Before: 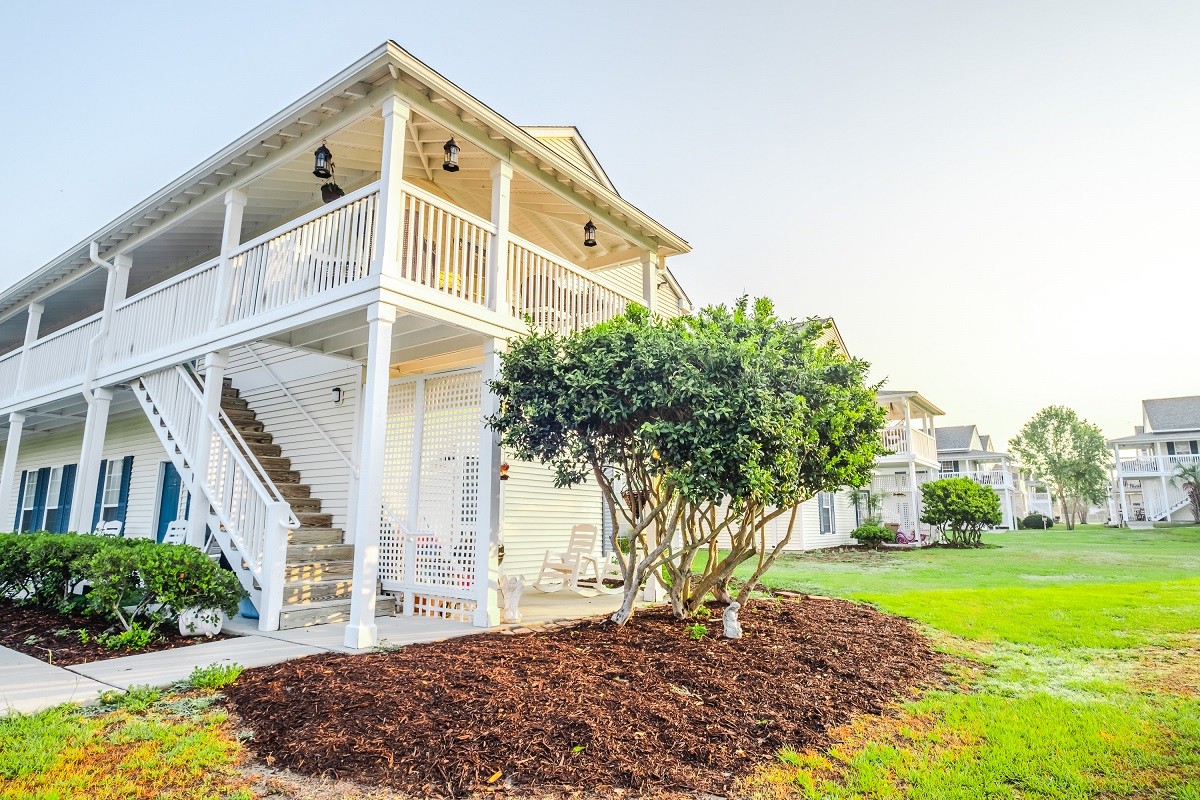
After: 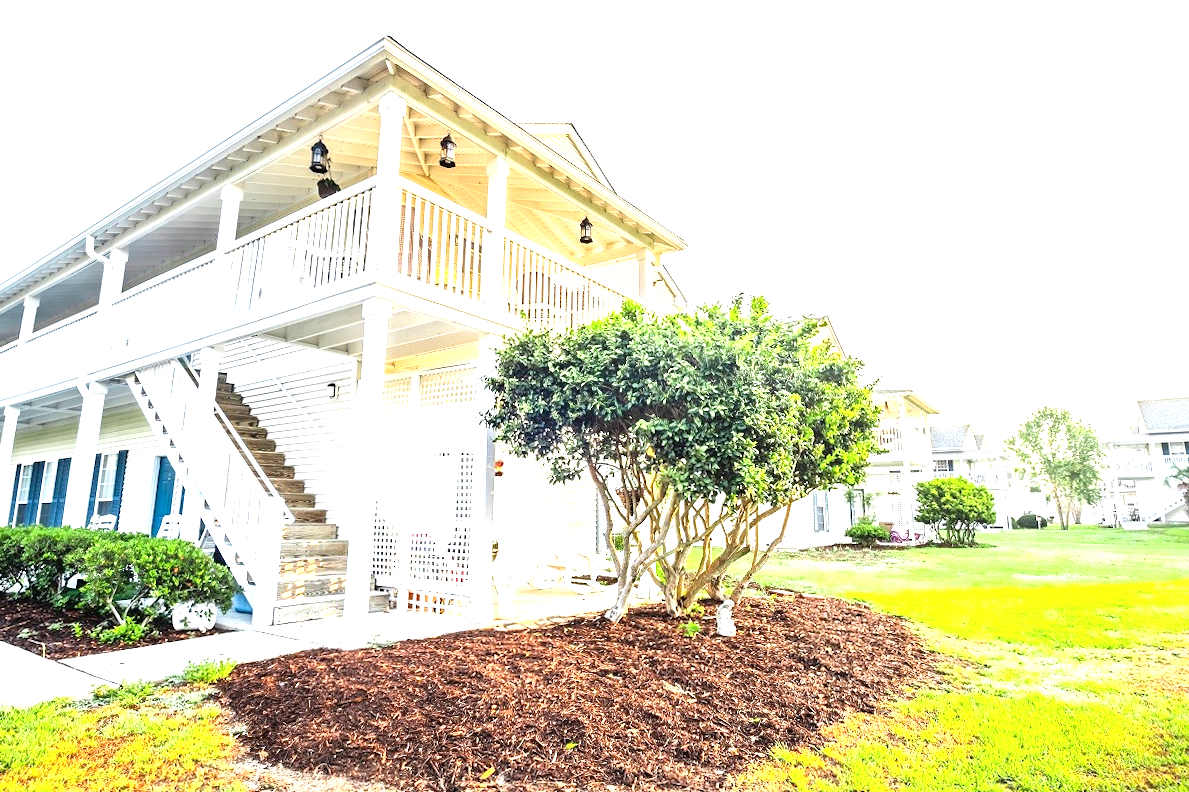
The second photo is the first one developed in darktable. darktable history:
exposure: black level correction 0, exposure 1.103 EV, compensate highlight preservation false
local contrast: highlights 105%, shadows 103%, detail 120%, midtone range 0.2
crop and rotate: angle -0.353°
